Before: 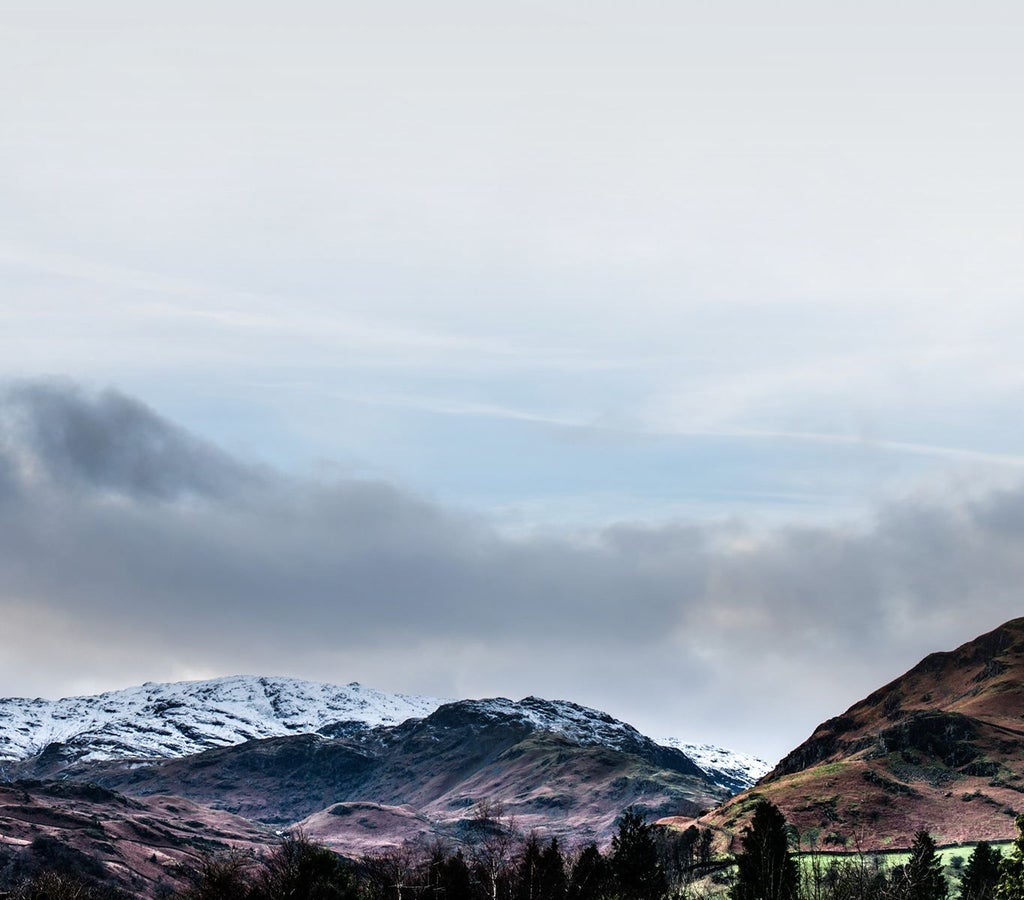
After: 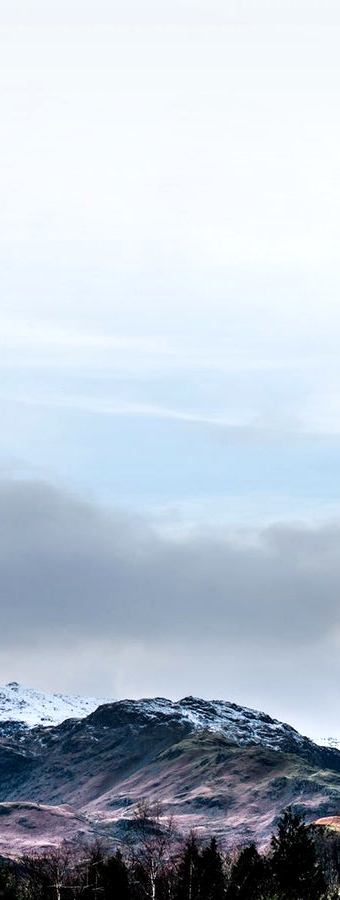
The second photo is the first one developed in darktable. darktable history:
exposure: black level correction 0.001, exposure 0.3 EV, compensate highlight preservation false
crop: left 33.36%, right 33.36%
